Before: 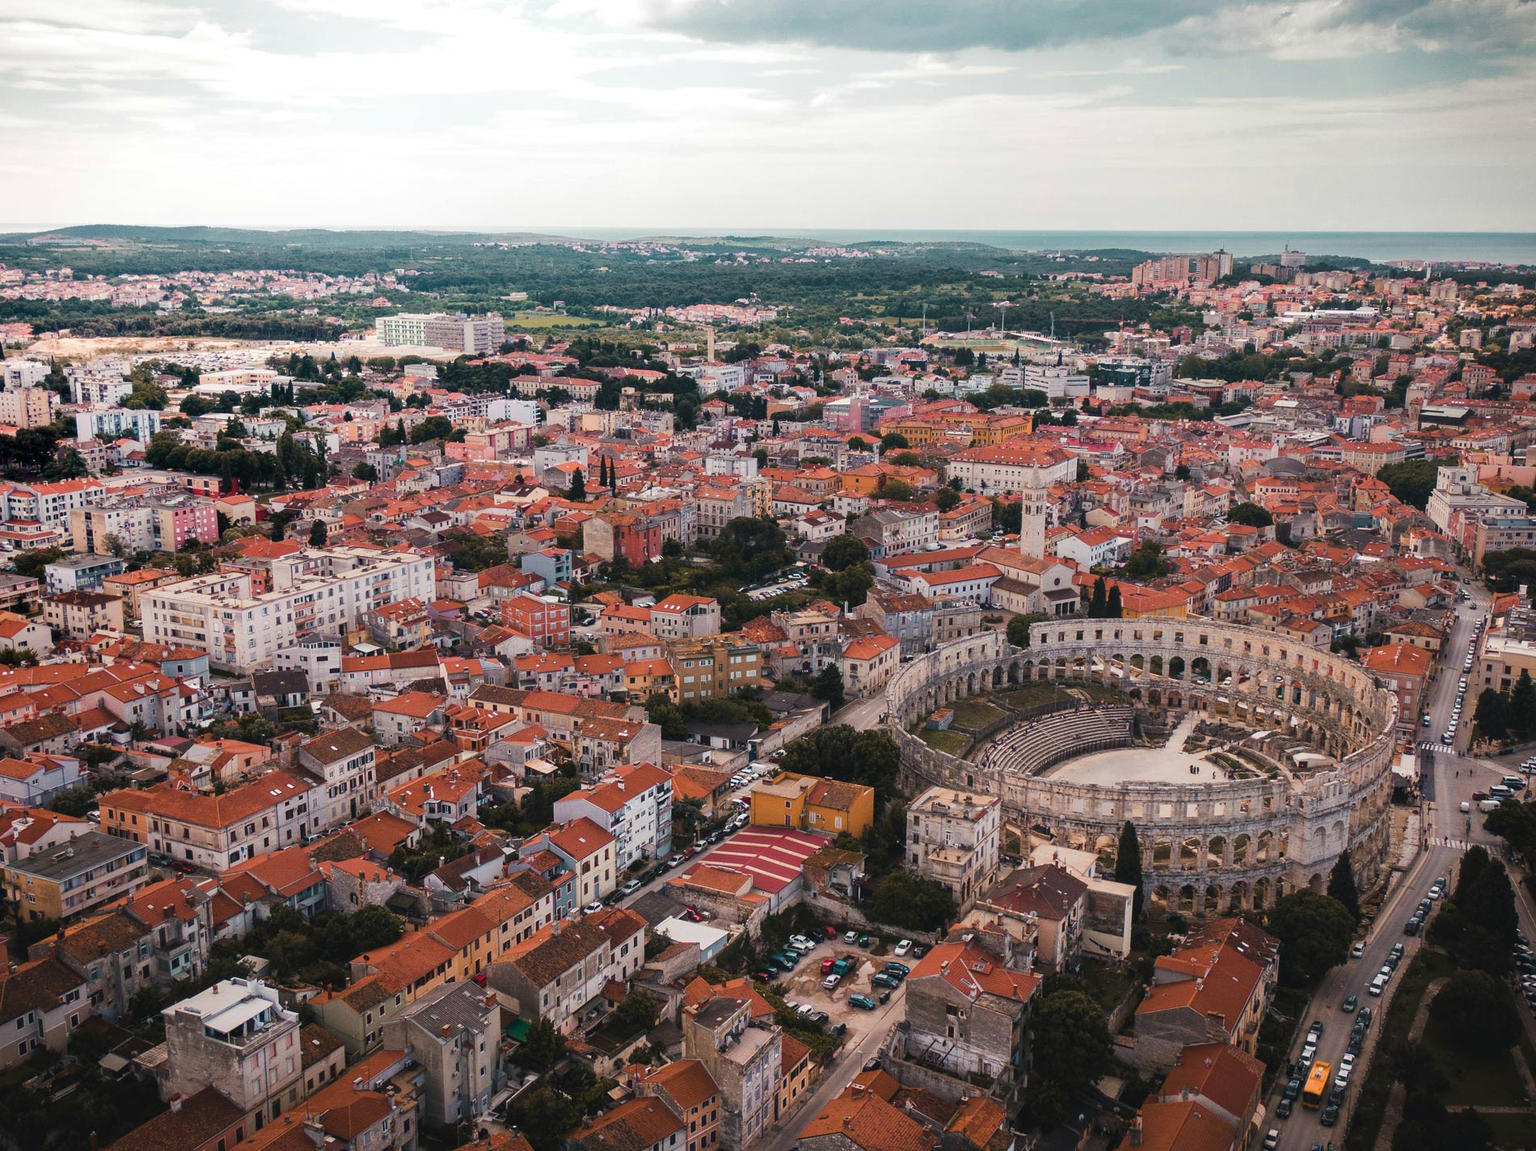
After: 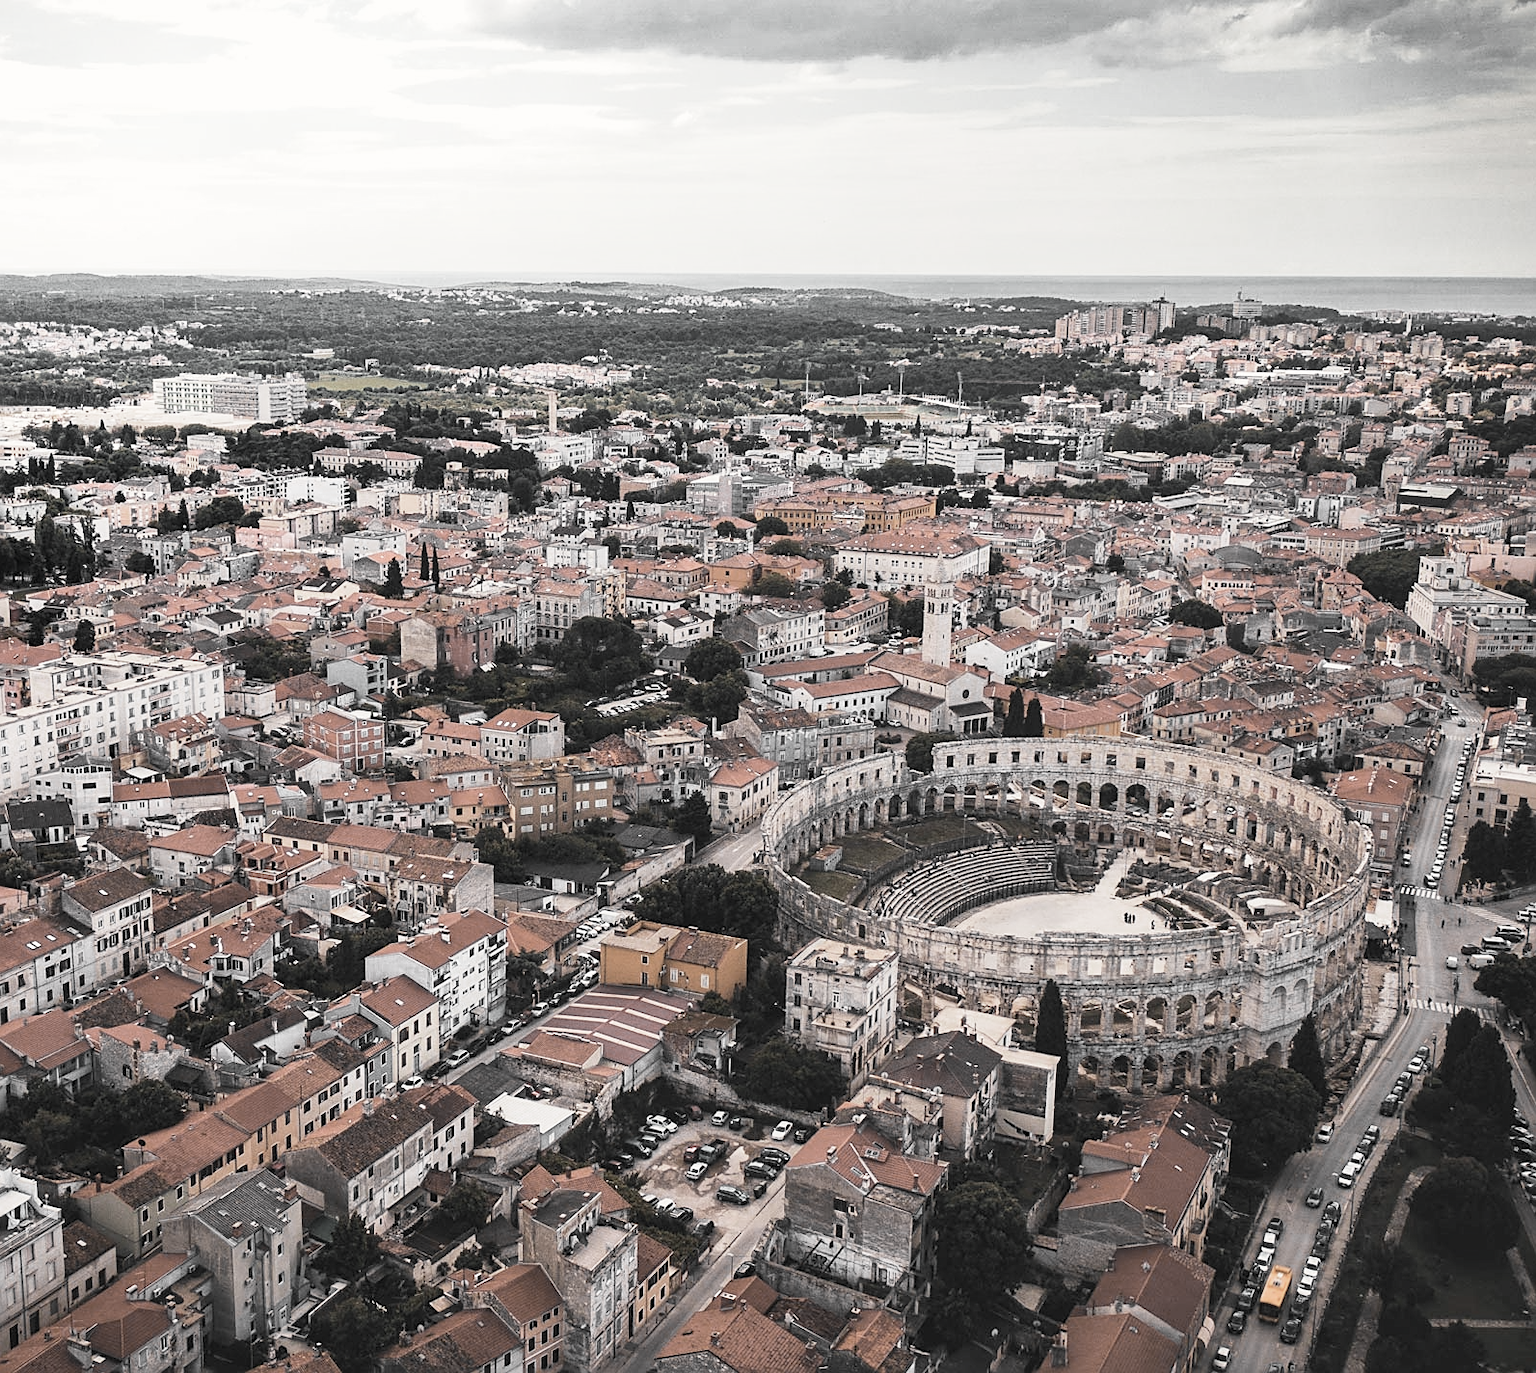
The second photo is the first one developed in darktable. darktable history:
base curve: curves: ch0 [(0, 0) (0.579, 0.807) (1, 1)], preserve colors none
color zones: curves: ch0 [(0, 0.613) (0.01, 0.613) (0.245, 0.448) (0.498, 0.529) (0.642, 0.665) (0.879, 0.777) (0.99, 0.613)]; ch1 [(0, 0.035) (0.121, 0.189) (0.259, 0.197) (0.415, 0.061) (0.589, 0.022) (0.732, 0.022) (0.857, 0.026) (0.991, 0.053)]
sharpen: on, module defaults
crop: left 16.145%
shadows and highlights: soften with gaussian
color correction: highlights a* 0.207, highlights b* 2.7, shadows a* -0.874, shadows b* -4.78
